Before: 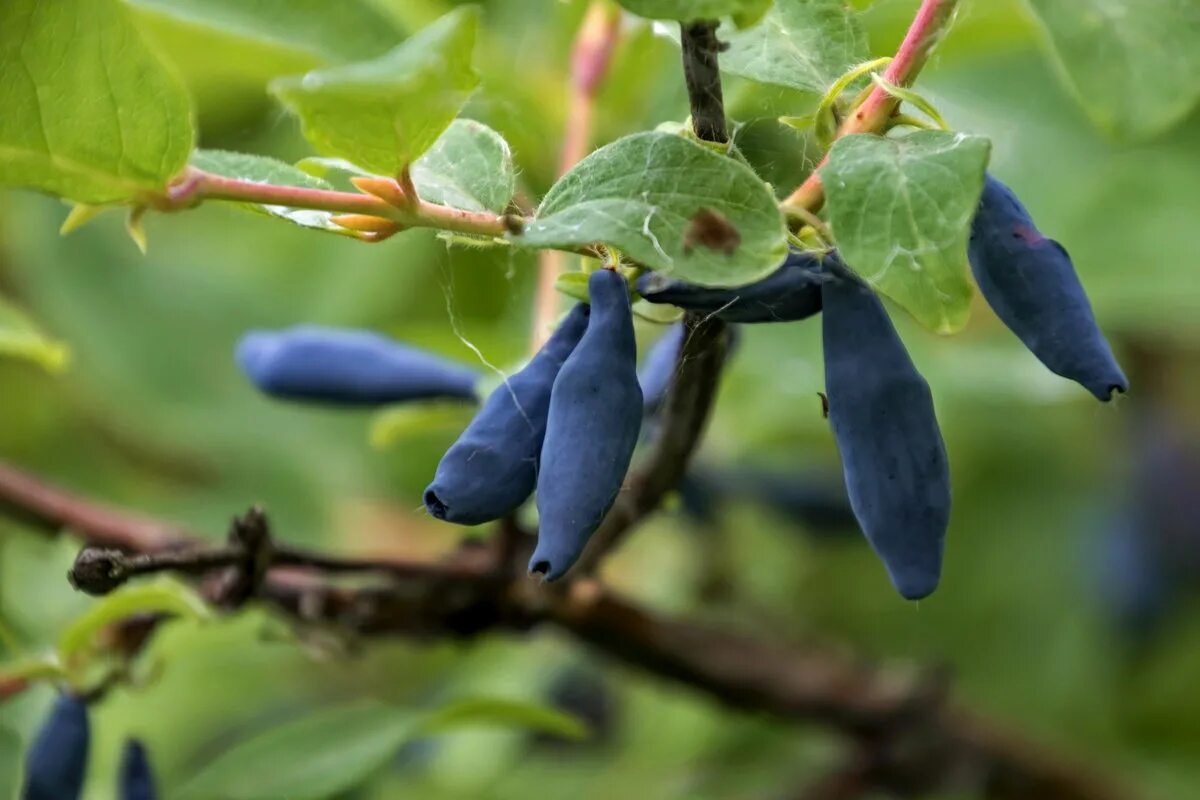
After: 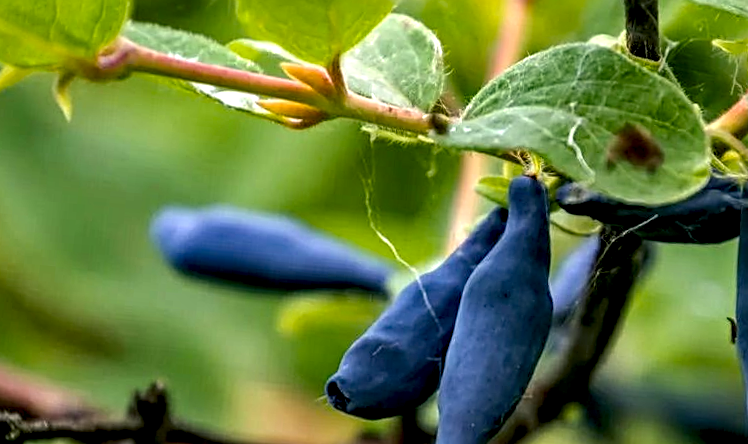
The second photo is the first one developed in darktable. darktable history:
crop and rotate: angle -4.99°, left 2.122%, top 6.945%, right 27.566%, bottom 30.519%
color balance rgb: shadows lift › chroma 2%, shadows lift › hue 217.2°, power › hue 60°, highlights gain › chroma 1%, highlights gain › hue 69.6°, global offset › luminance -0.5%, perceptual saturation grading › global saturation 15%, global vibrance 15%
sharpen: on, module defaults
local contrast: highlights 60%, shadows 60%, detail 160%
